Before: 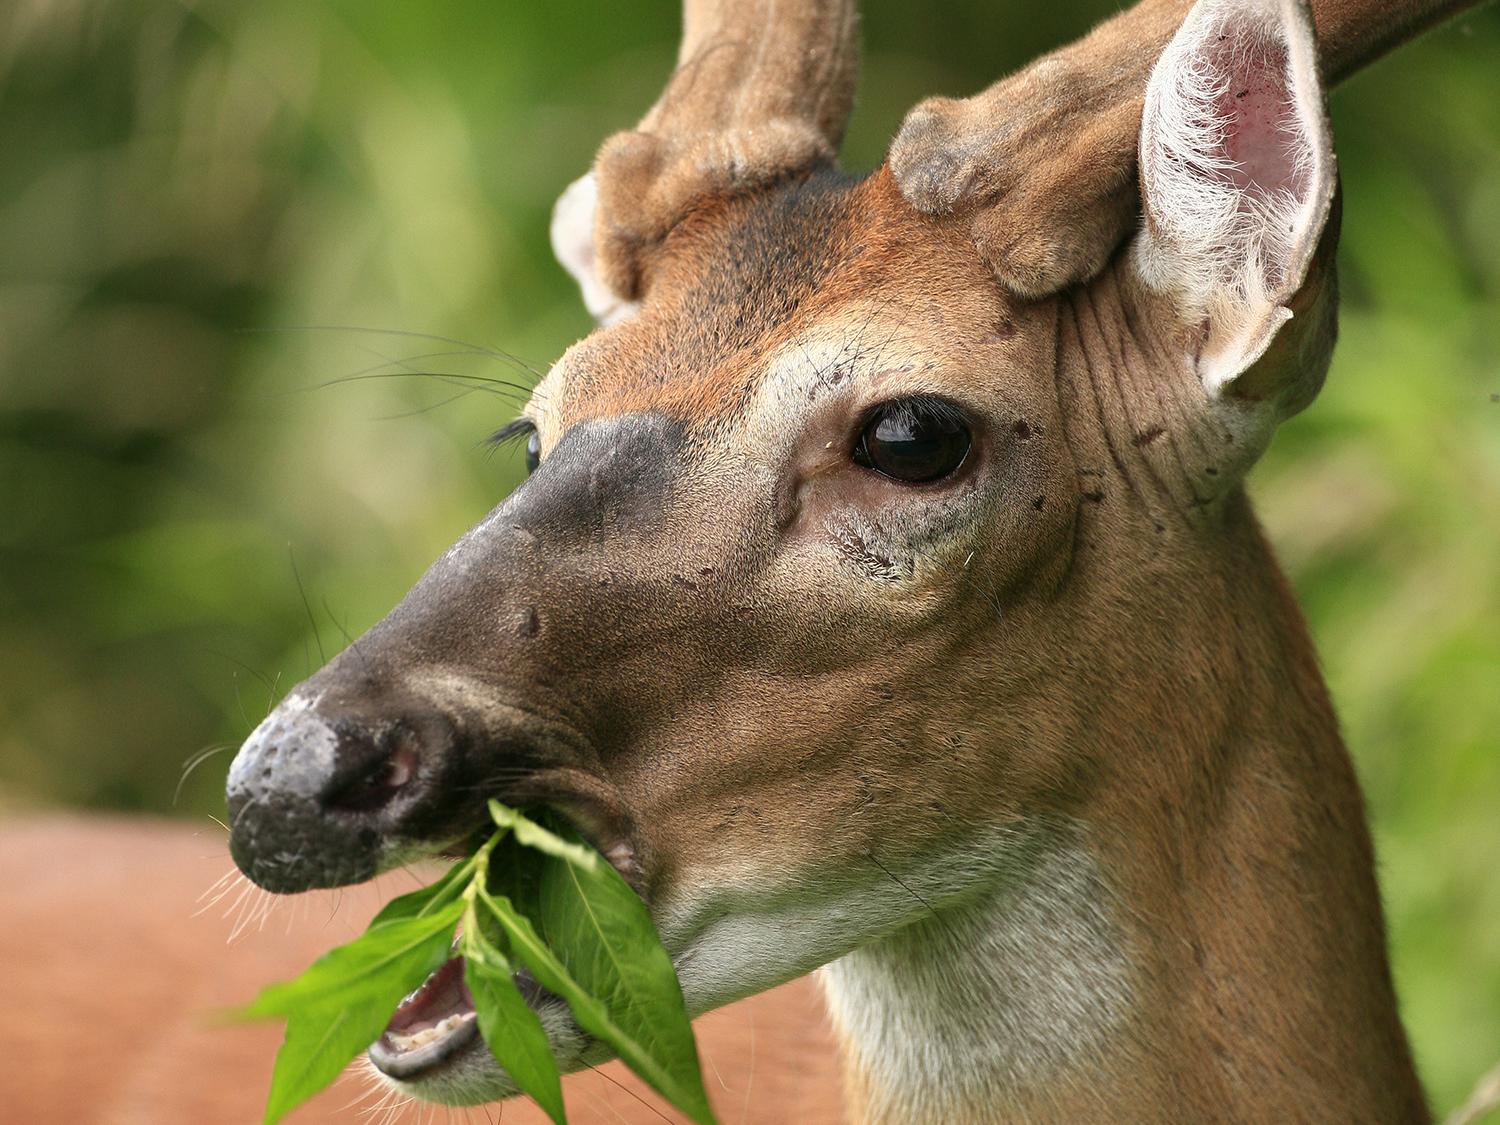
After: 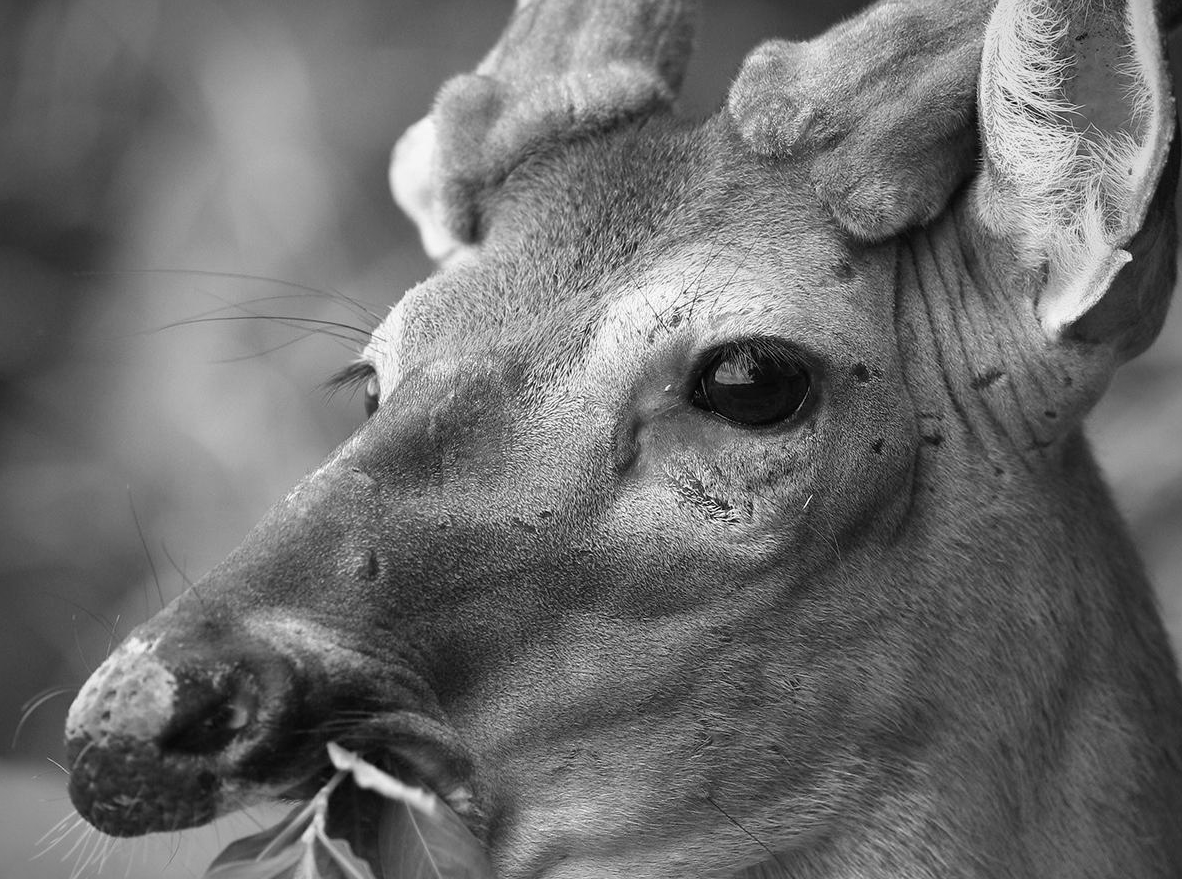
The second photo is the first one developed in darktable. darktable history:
exposure: compensate highlight preservation false
vignetting: fall-off start 74.49%, fall-off radius 65.9%, brightness -0.628, saturation -0.68
monochrome: size 1
shadows and highlights: soften with gaussian
crop and rotate: left 10.77%, top 5.1%, right 10.41%, bottom 16.76%
white balance: red 1.009, blue 0.985
